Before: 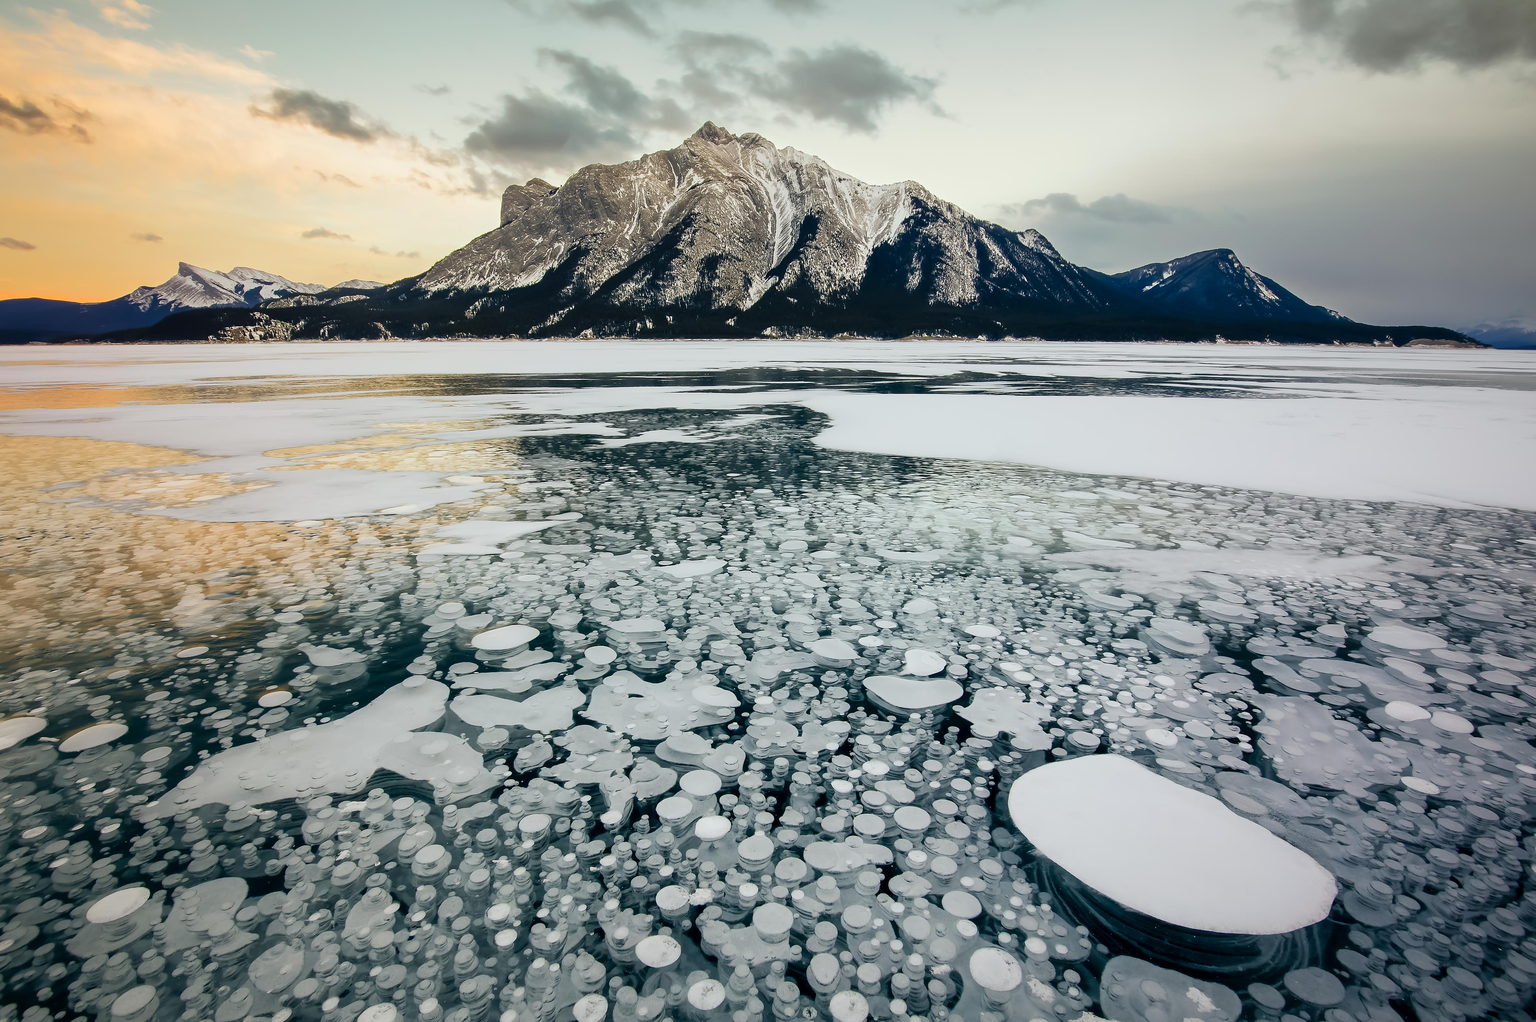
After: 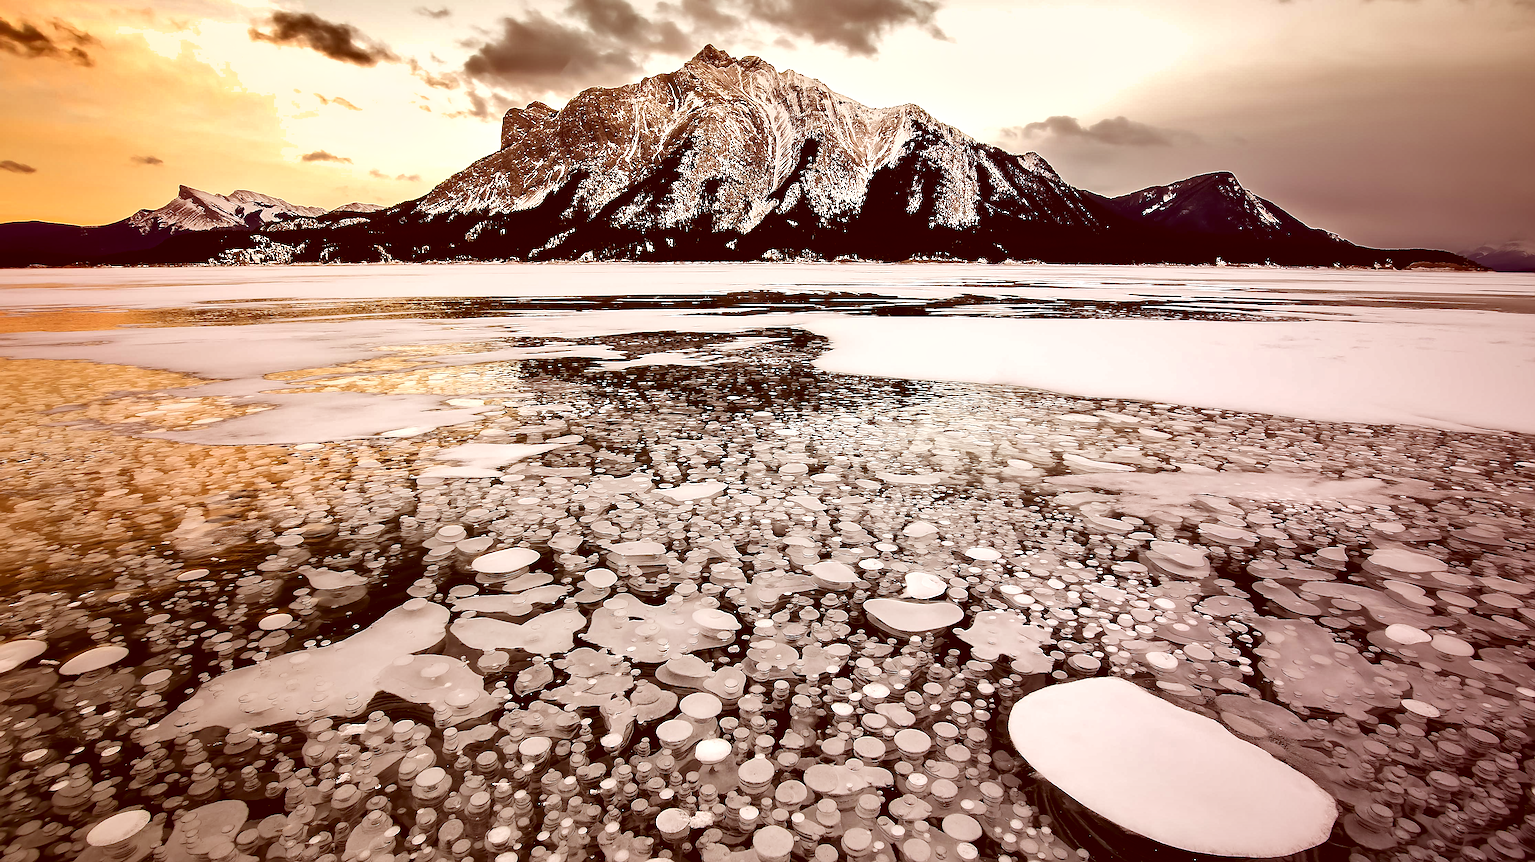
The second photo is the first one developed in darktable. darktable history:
crop: top 7.588%, bottom 8.001%
sharpen: on, module defaults
contrast brightness saturation: contrast 0.098, brightness -0.279, saturation 0.146
shadows and highlights: soften with gaussian
color correction: highlights a* 9.05, highlights b* 8.88, shadows a* 39.84, shadows b* 39.27, saturation 0.772
exposure: exposure 0.491 EV, compensate highlight preservation false
